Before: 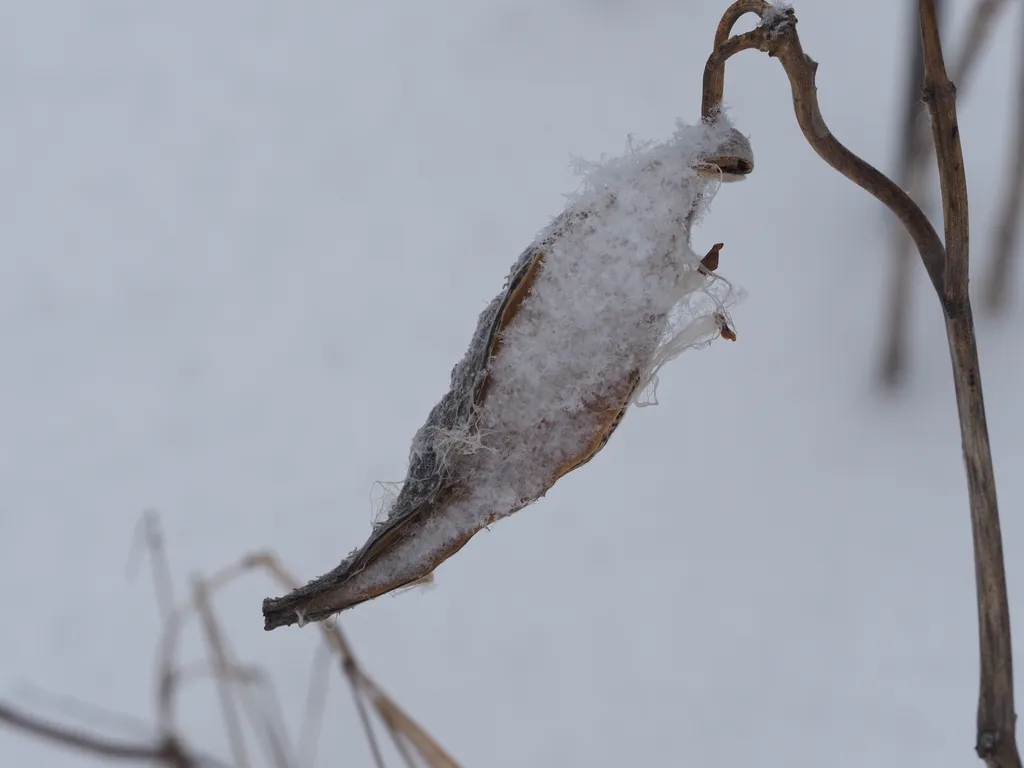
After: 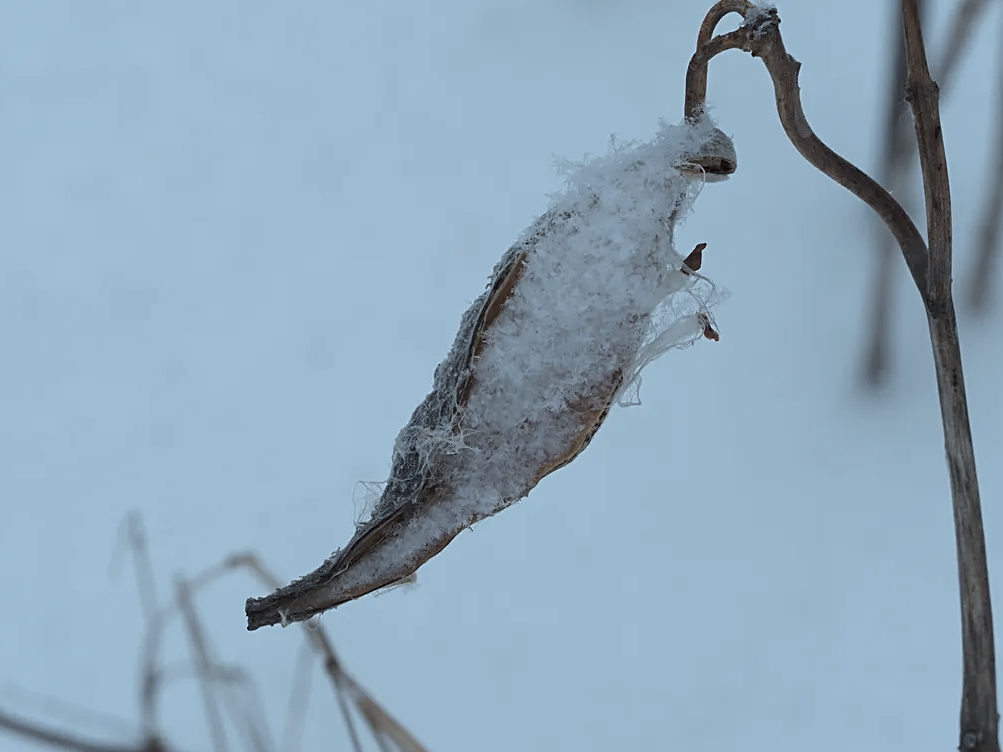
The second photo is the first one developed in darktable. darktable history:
crop: left 1.727%, right 0.288%, bottom 1.958%
sharpen: on, module defaults
color correction: highlights a* -12.28, highlights b* -17.96, saturation 0.715
